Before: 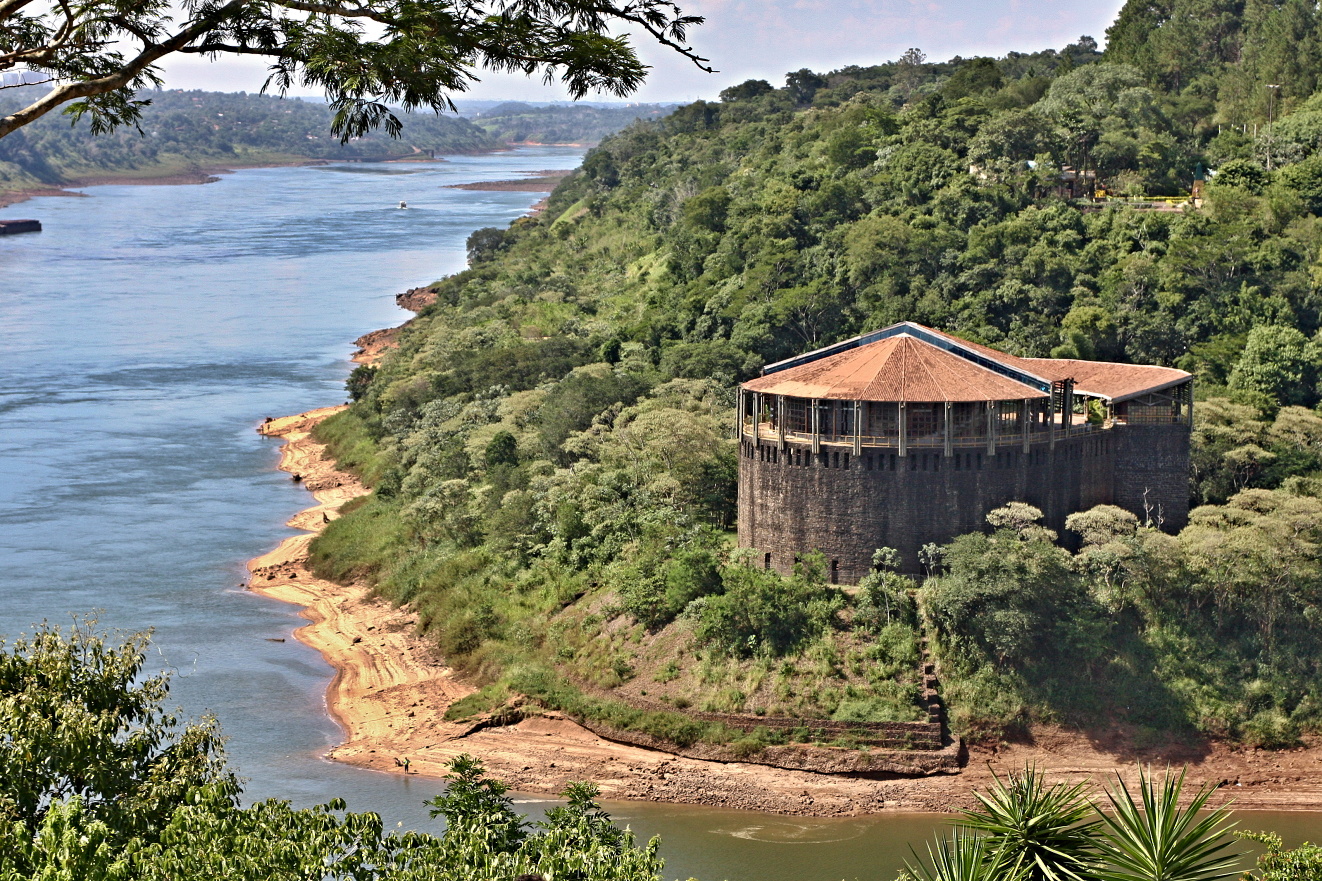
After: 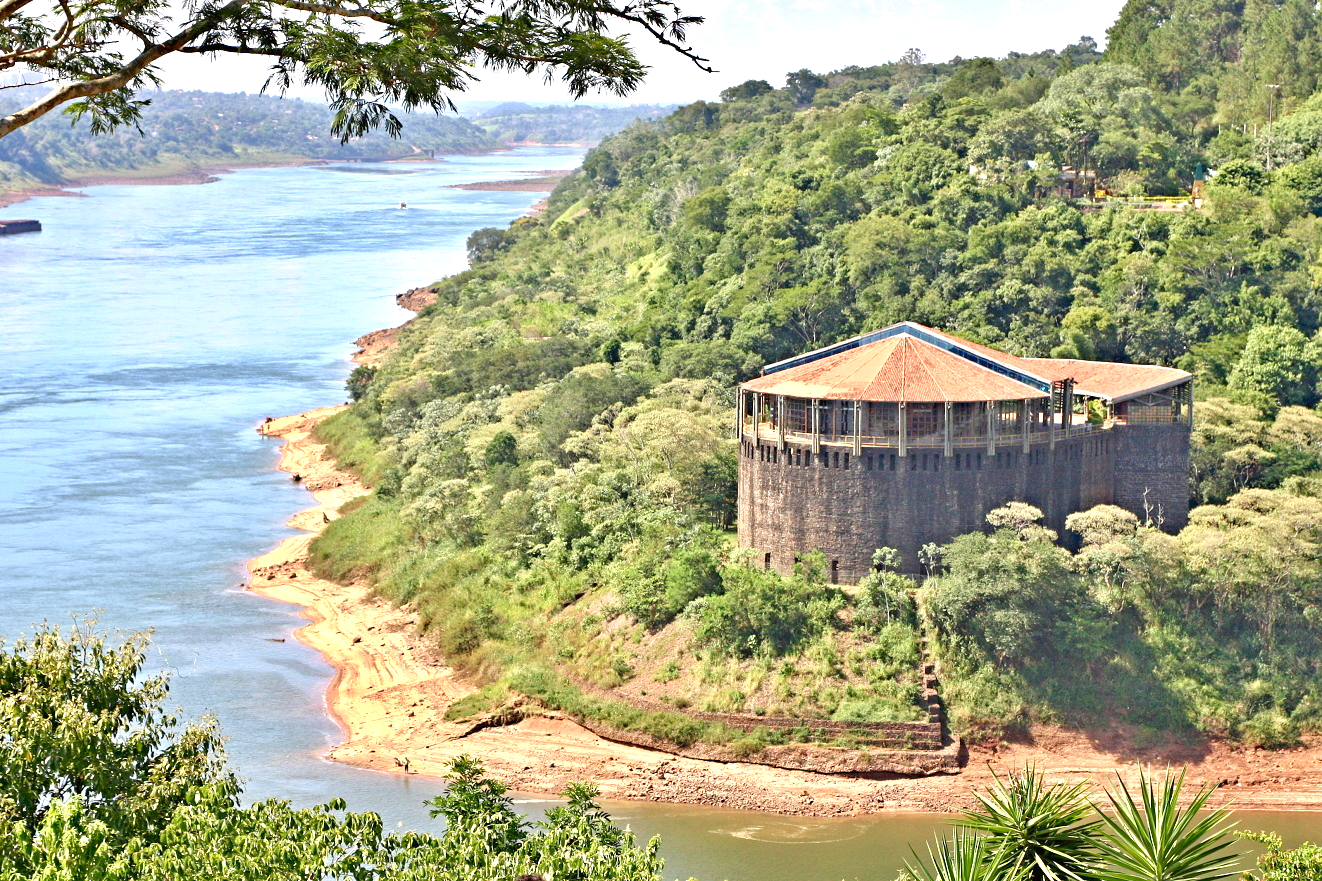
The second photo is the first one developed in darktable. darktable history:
exposure: exposure 0.74 EV, compensate highlight preservation false
levels: levels [0, 0.43, 0.984]
